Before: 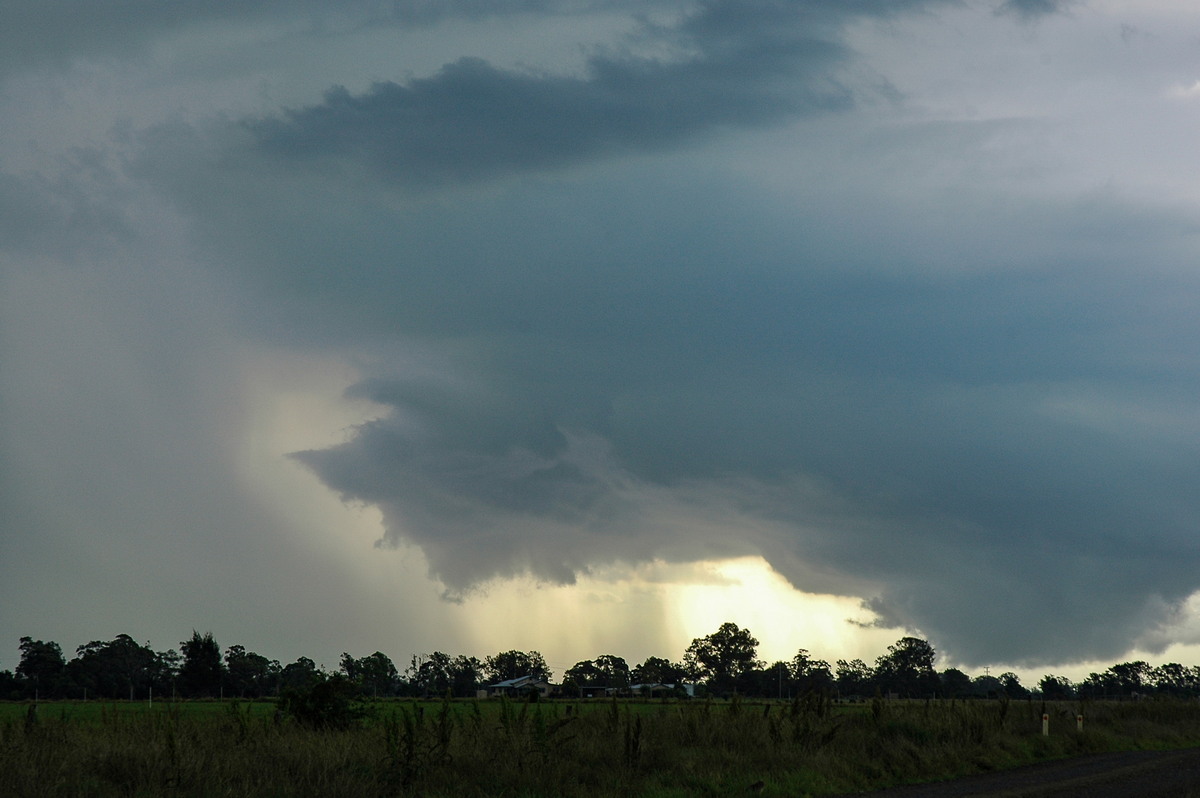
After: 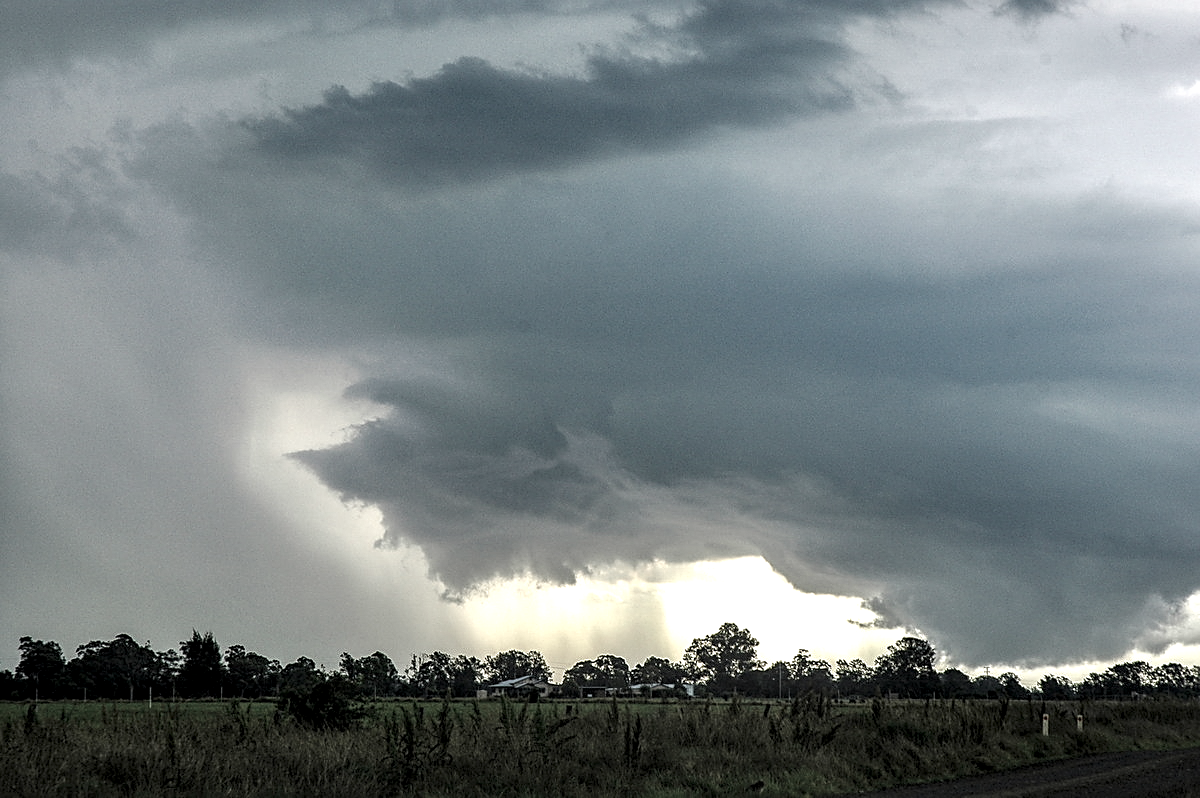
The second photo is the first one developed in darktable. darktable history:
sharpen: on, module defaults
local contrast: highlights 18%, detail 186%
exposure: black level correction -0.002, exposure 0.535 EV, compensate exposure bias true, compensate highlight preservation false
color correction: highlights b* 0.026, saturation 0.561
